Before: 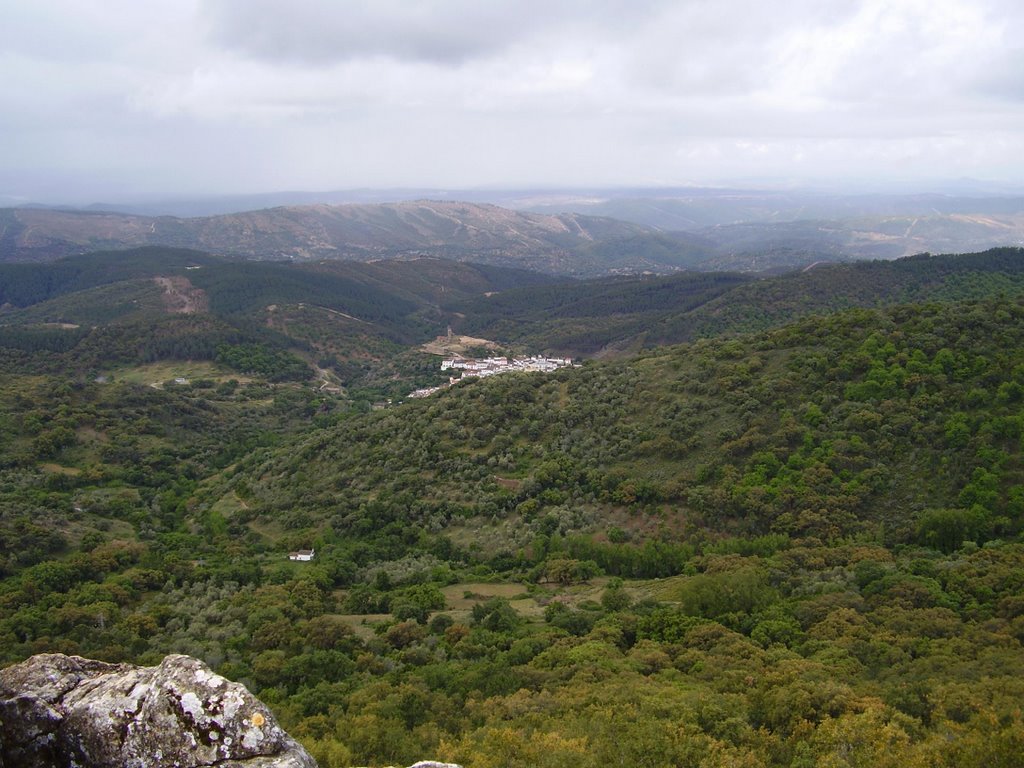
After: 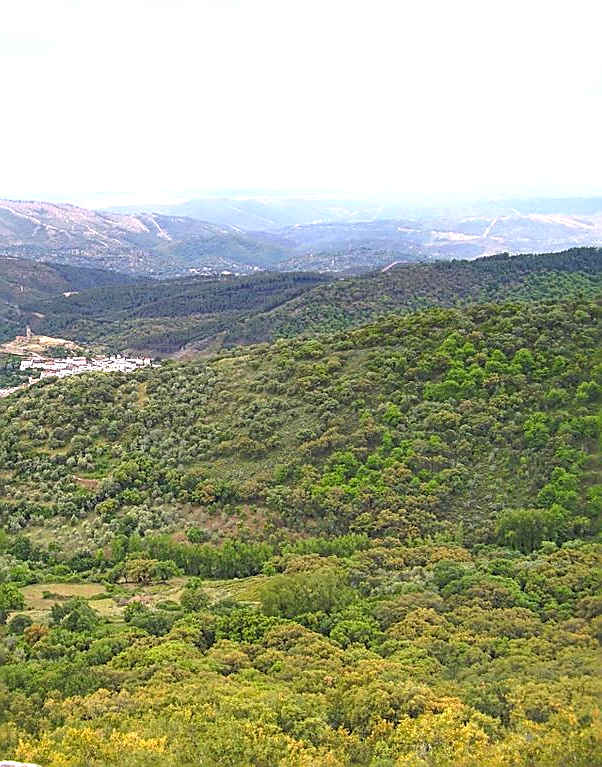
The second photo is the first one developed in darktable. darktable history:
exposure: exposure 0.998 EV, compensate exposure bias true, compensate highlight preservation false
sharpen: amount 1.014
crop: left 41.193%
local contrast: on, module defaults
contrast brightness saturation: brightness 0.283
color zones: curves: ch1 [(0.25, 0.61) (0.75, 0.248)]
shadows and highlights: radius 337, shadows 28.58, soften with gaussian
